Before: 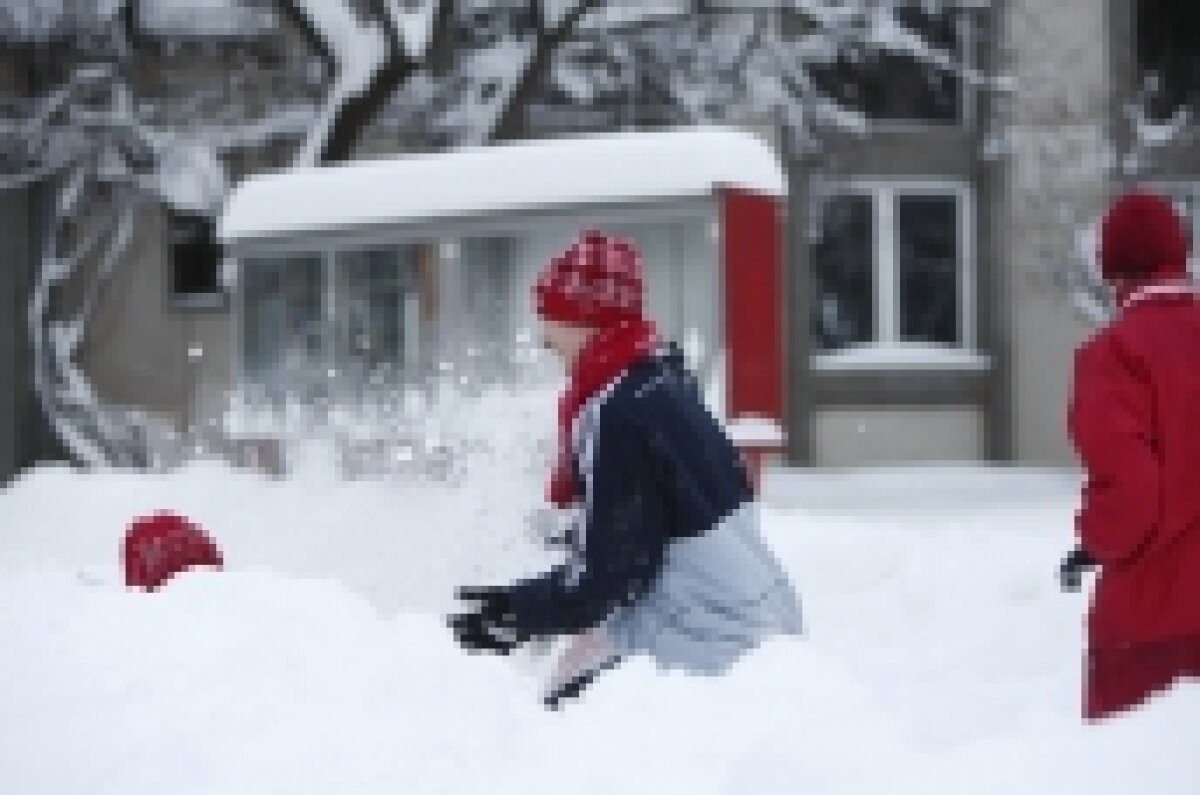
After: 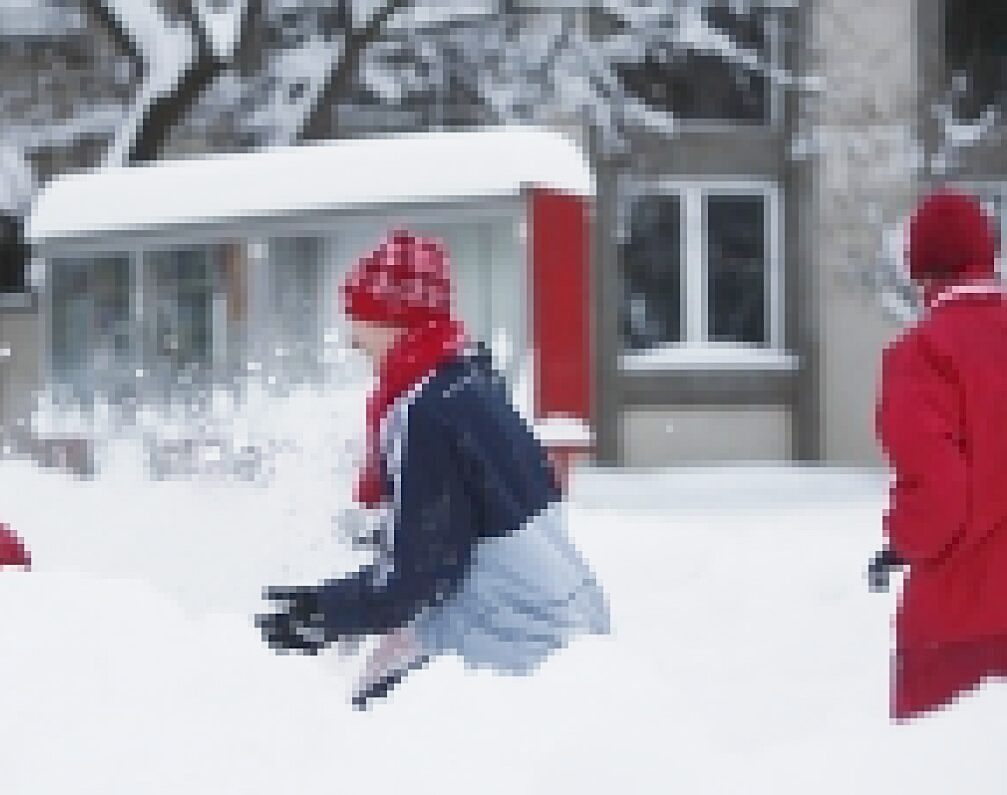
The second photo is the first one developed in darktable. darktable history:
base curve: curves: ch0 [(0, 0) (0.088, 0.125) (0.176, 0.251) (0.354, 0.501) (0.613, 0.749) (1, 0.877)], preserve colors none
crop: left 16.077%
sharpen: on, module defaults
shadows and highlights: shadows color adjustment 97.98%, highlights color adjustment 58.11%
levels: mode automatic, levels [0, 0.476, 0.951]
